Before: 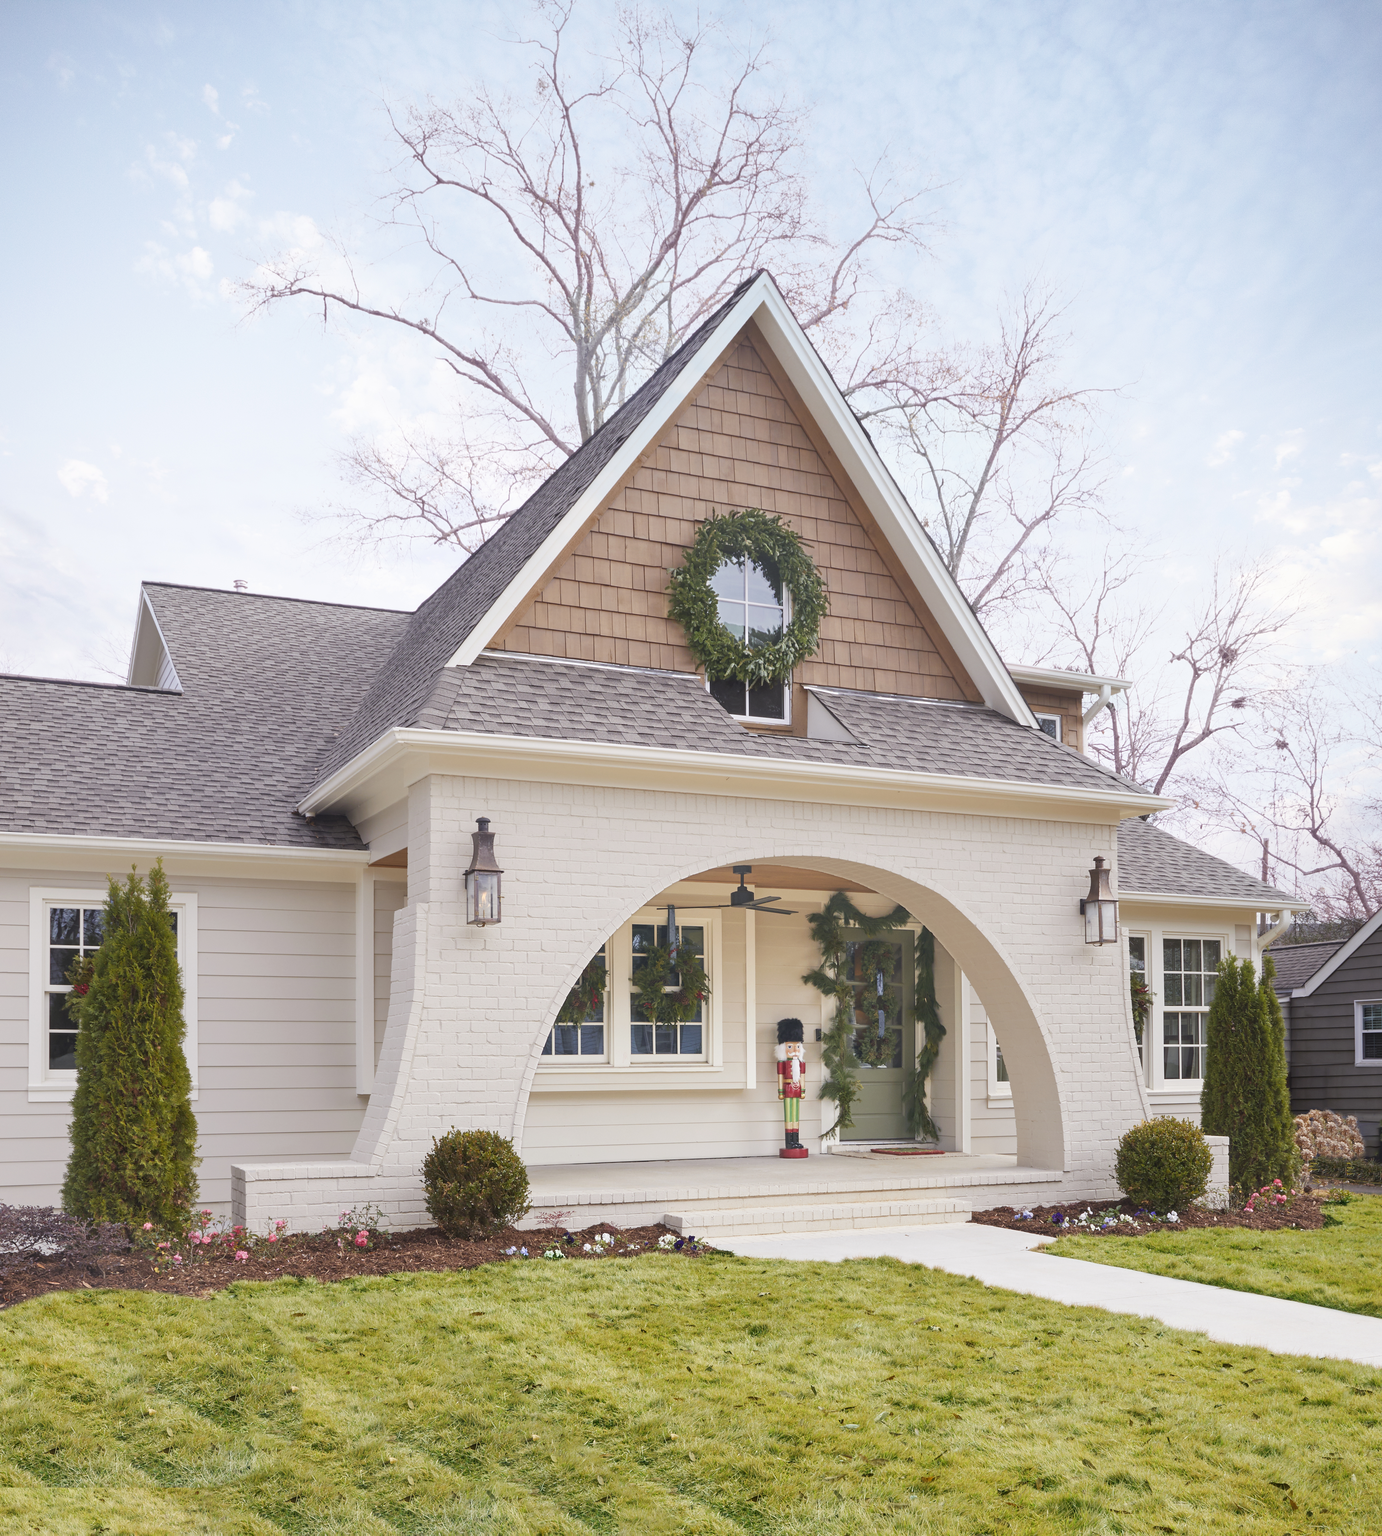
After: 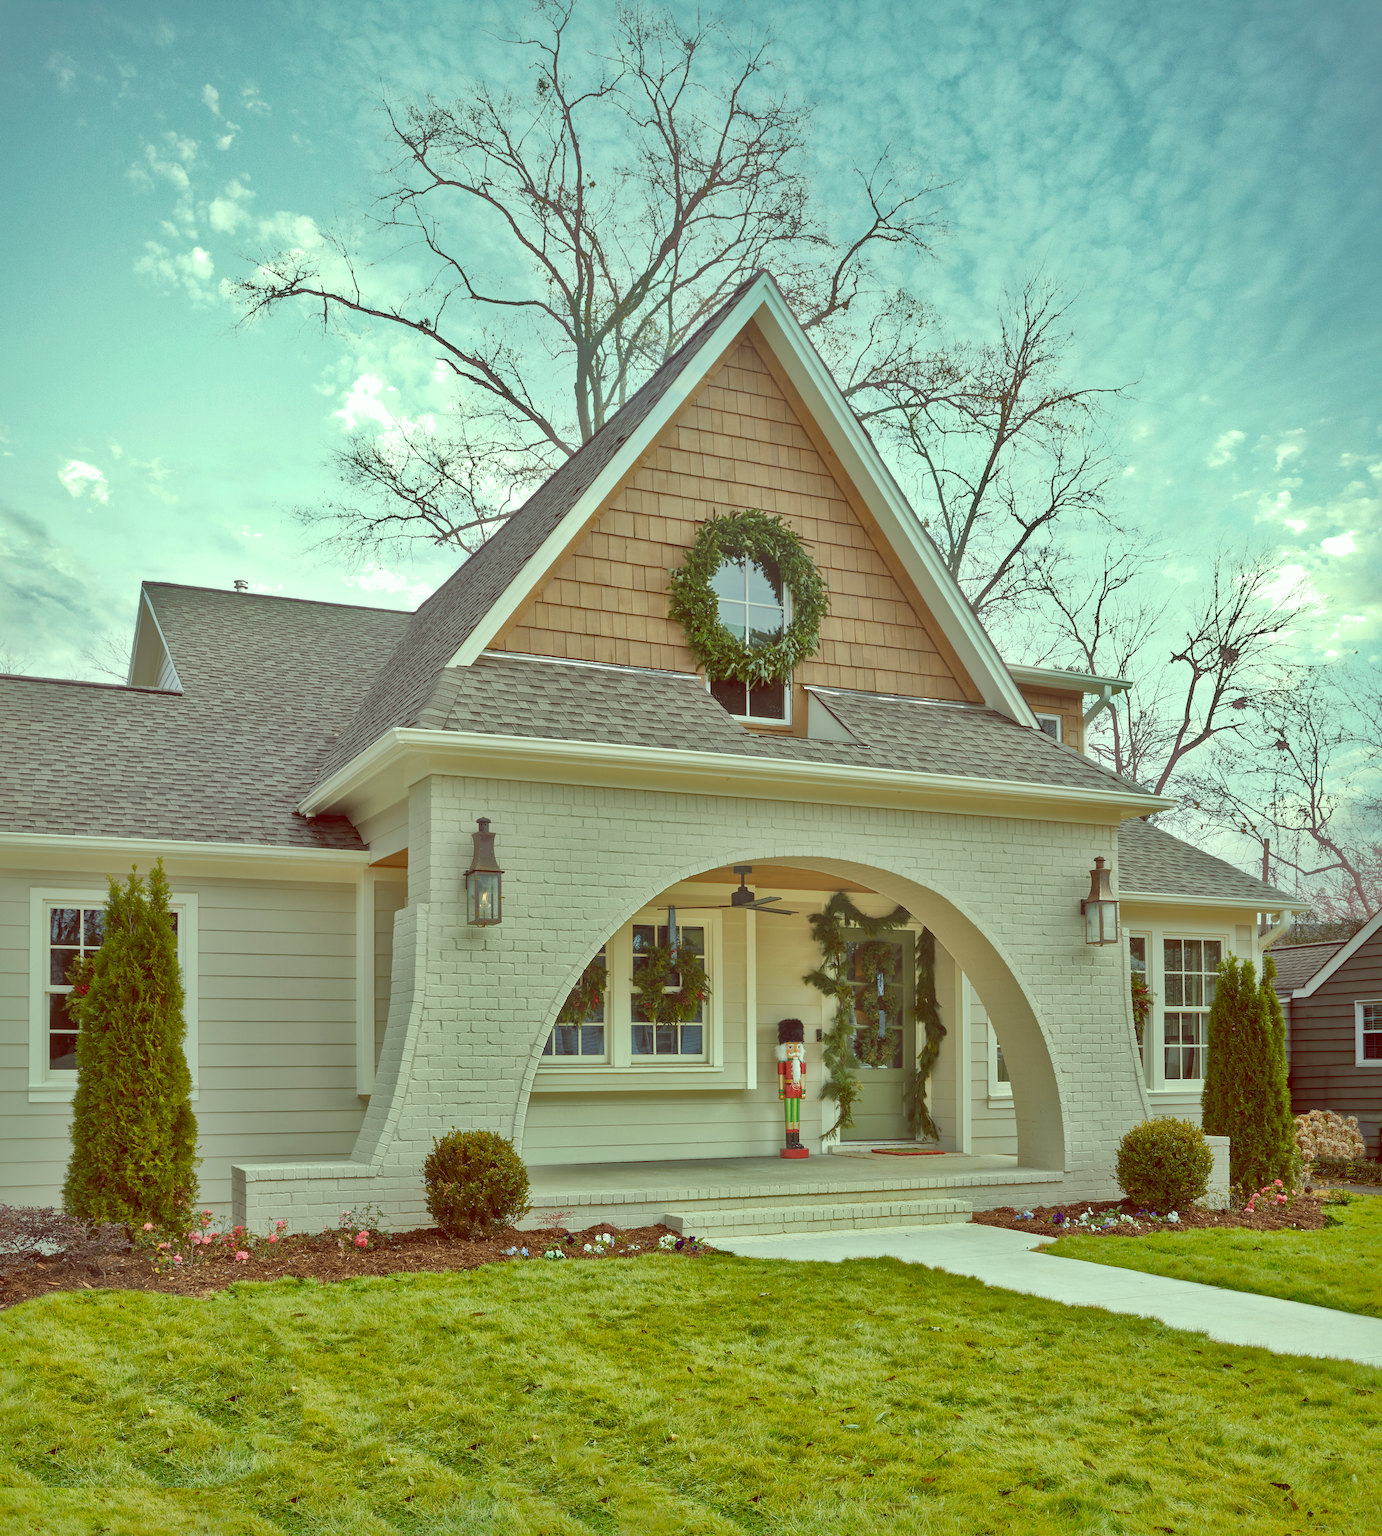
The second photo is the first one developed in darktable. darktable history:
color balance: lift [1, 1.015, 0.987, 0.985], gamma [1, 0.959, 1.042, 0.958], gain [0.927, 0.938, 1.072, 0.928], contrast 1.5%
exposure: exposure 0.161 EV, compensate highlight preservation false
shadows and highlights: shadows -19.91, highlights -73.15
